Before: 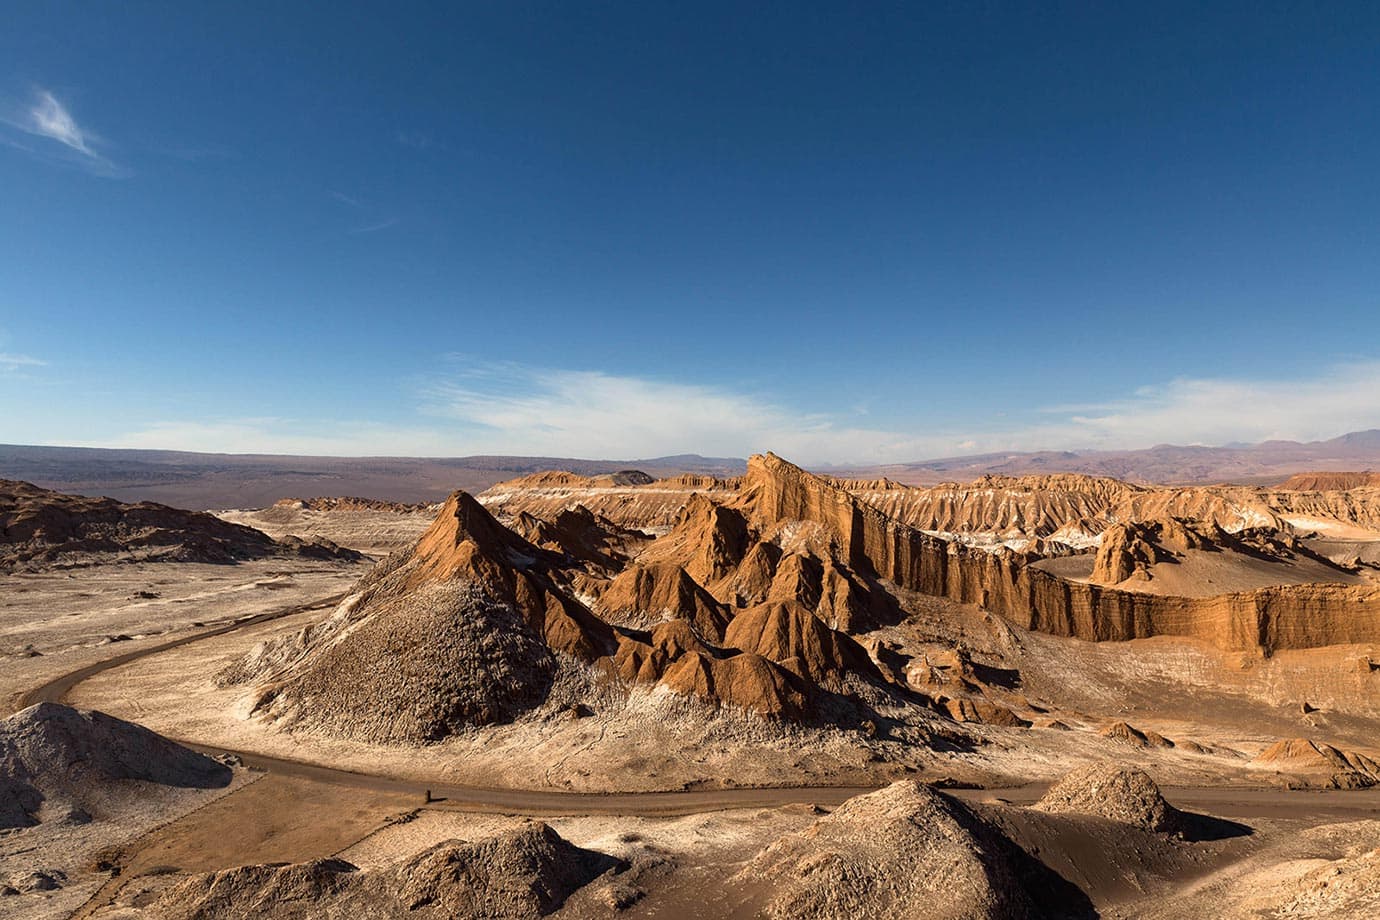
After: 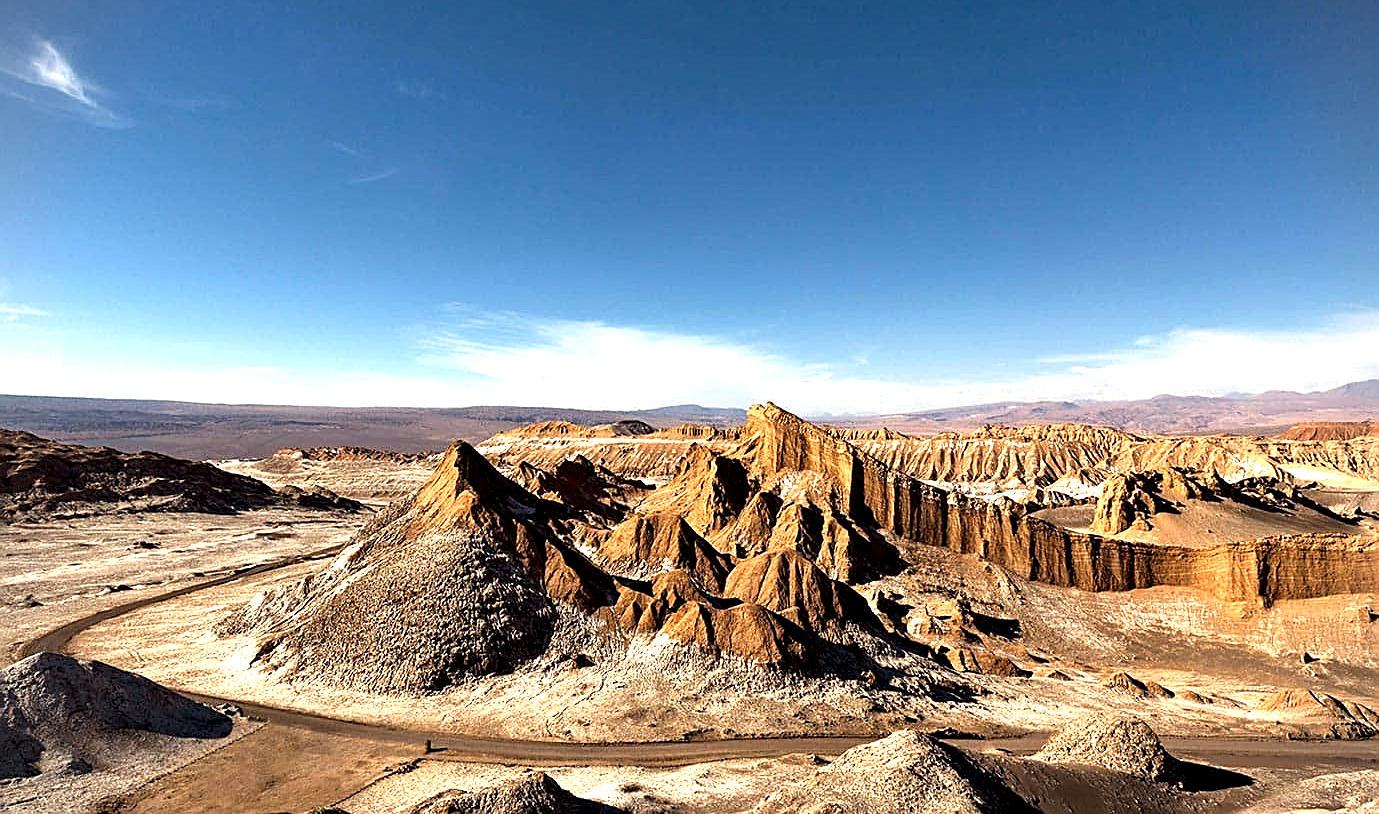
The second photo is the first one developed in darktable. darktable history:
sharpen: on, module defaults
vignetting: fall-off start 91.3%, brightness -0.326, unbound false
crop and rotate: top 5.567%, bottom 5.942%
contrast equalizer: octaves 7, y [[0.627 ×6], [0.563 ×6], [0 ×6], [0 ×6], [0 ×6]], mix 0.59
exposure: black level correction 0, exposure 0.691 EV, compensate highlight preservation false
base curve: preserve colors none
